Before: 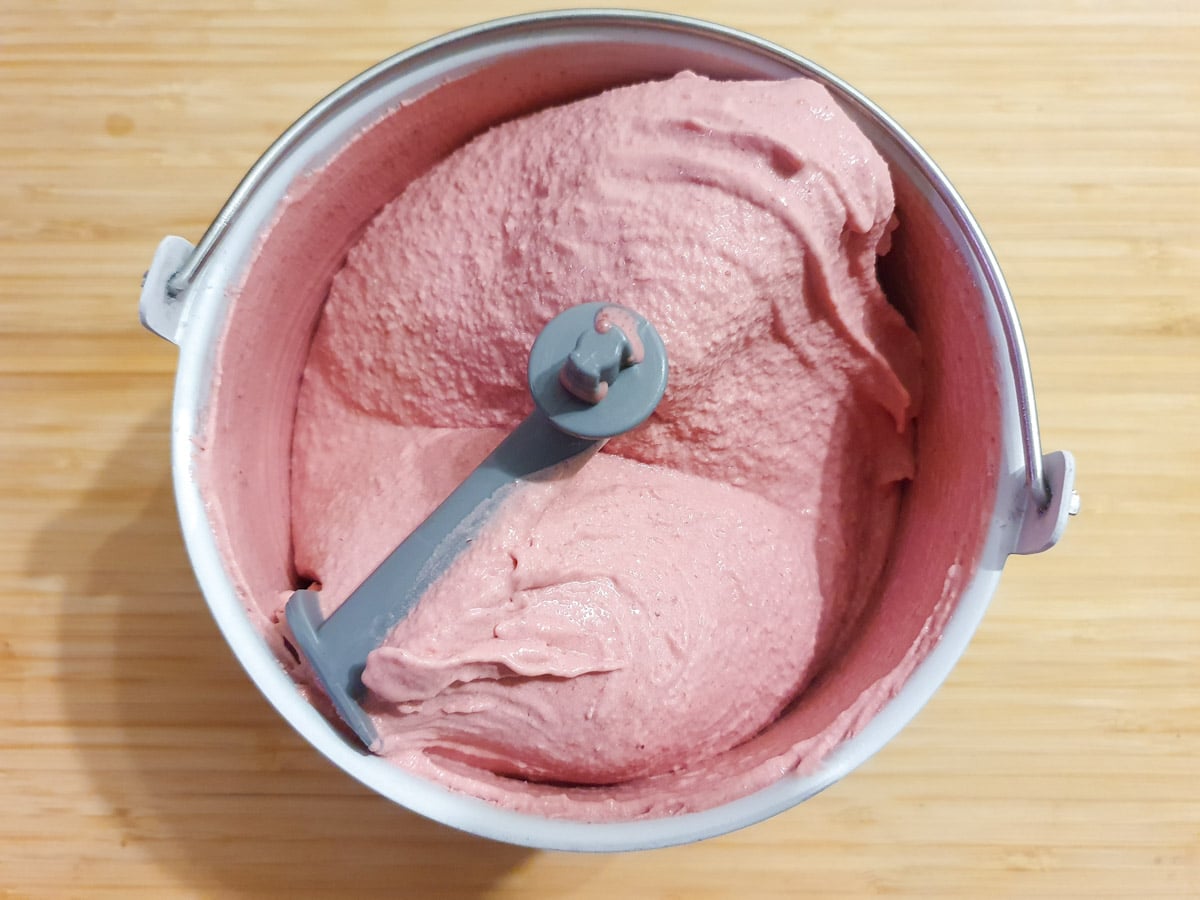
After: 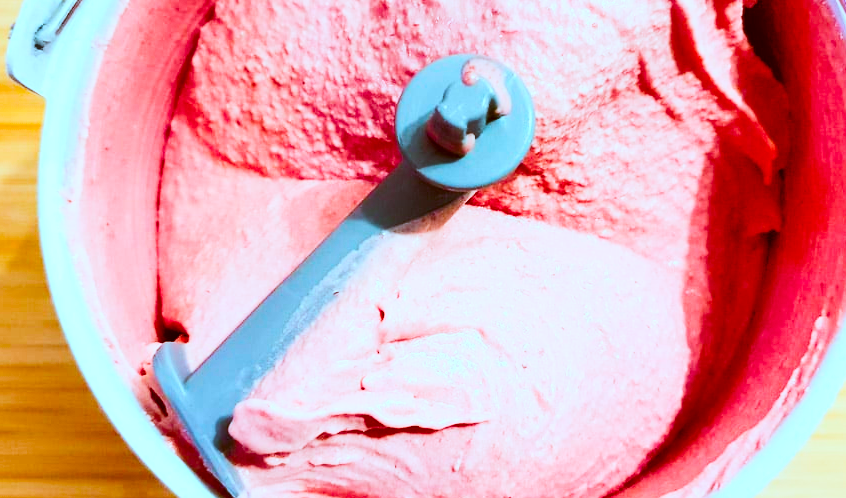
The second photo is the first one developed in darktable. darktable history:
contrast brightness saturation: contrast 0.24, brightness 0.26, saturation 0.39
shadows and highlights: white point adjustment 1, soften with gaussian
filmic rgb: black relative exposure -5 EV, hardness 2.88, contrast 1.2, highlights saturation mix -30%
color balance rgb: linear chroma grading › shadows -2.2%, linear chroma grading › highlights -15%, linear chroma grading › global chroma -10%, linear chroma grading › mid-tones -10%, perceptual saturation grading › global saturation 45%, perceptual saturation grading › highlights -50%, perceptual saturation grading › shadows 30%, perceptual brilliance grading › global brilliance 18%, global vibrance 45%
crop: left 11.123%, top 27.61%, right 18.3%, bottom 17.034%
color correction: highlights a* -14.62, highlights b* -16.22, shadows a* 10.12, shadows b* 29.4
